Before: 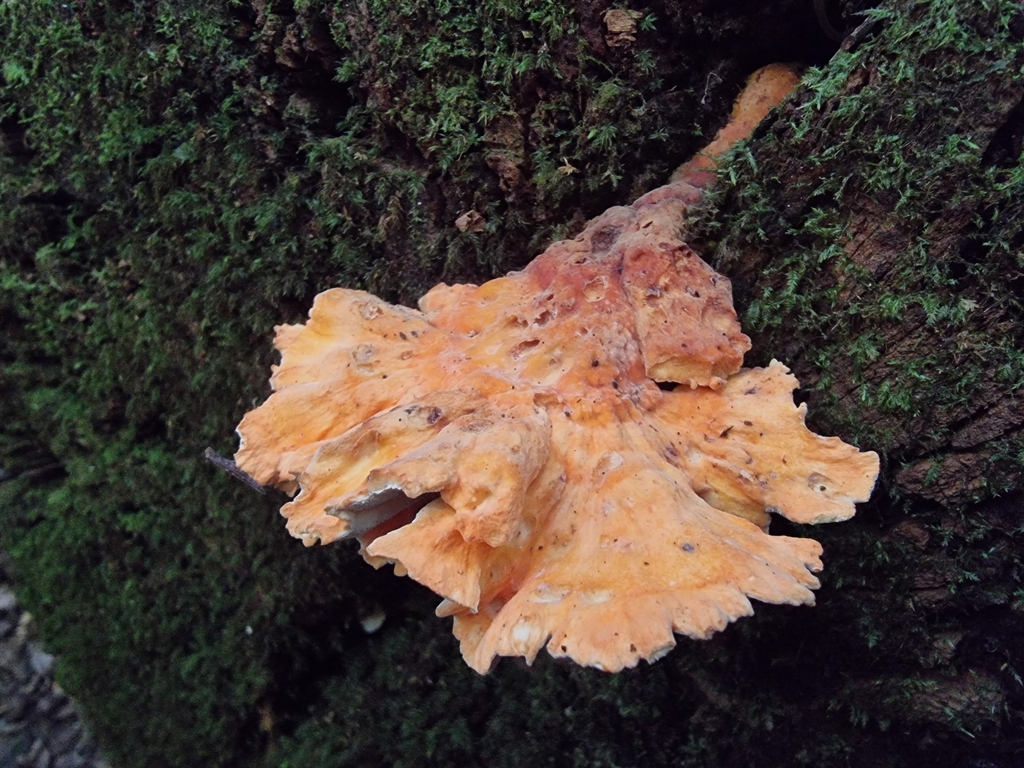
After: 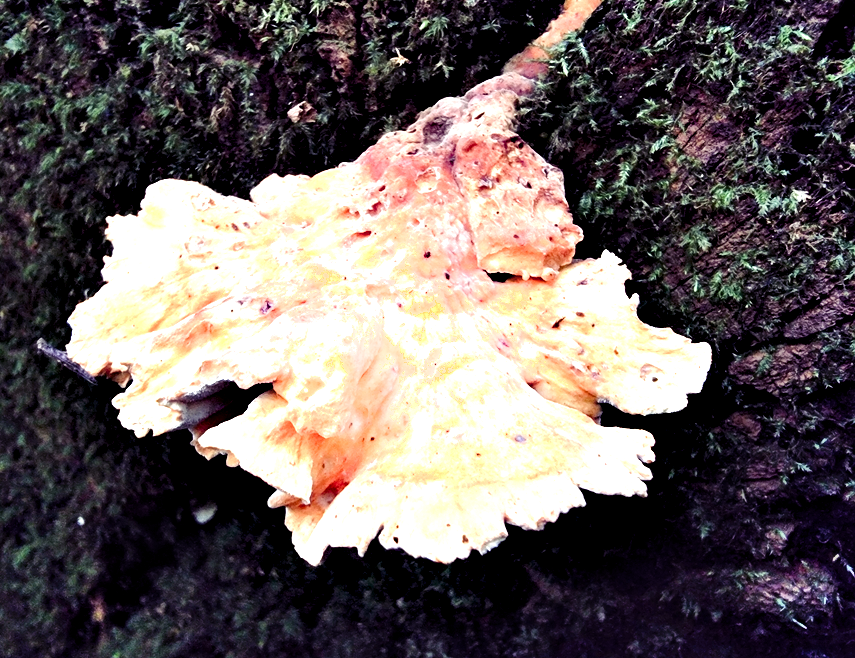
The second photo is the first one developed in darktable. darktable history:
crop: left 16.441%, top 14.313%
color zones: curves: ch1 [(0, 0.525) (0.143, 0.556) (0.286, 0.52) (0.429, 0.5) (0.571, 0.5) (0.714, 0.5) (0.857, 0.503) (1, 0.525)]
exposure: black level correction -0.002, exposure 0.545 EV, compensate highlight preservation false
color balance rgb: shadows lift › luminance -21.633%, shadows lift › chroma 8.714%, shadows lift › hue 286.14°, highlights gain › chroma 0.161%, highlights gain › hue 332.91°, perceptual saturation grading › global saturation 20%, perceptual saturation grading › highlights -48.928%, perceptual saturation grading › shadows 24.692%
shadows and highlights: highlights 71.9, soften with gaussian
tone equalizer: -8 EV -1.11 EV, -7 EV -1 EV, -6 EV -0.843 EV, -5 EV -0.613 EV, -3 EV 0.562 EV, -2 EV 0.869 EV, -1 EV 0.994 EV, +0 EV 1.06 EV, smoothing diameter 2.17%, edges refinement/feathering 20.99, mask exposure compensation -1.57 EV, filter diffusion 5
contrast equalizer: octaves 7, y [[0.6 ×6], [0.55 ×6], [0 ×6], [0 ×6], [0 ×6]]
